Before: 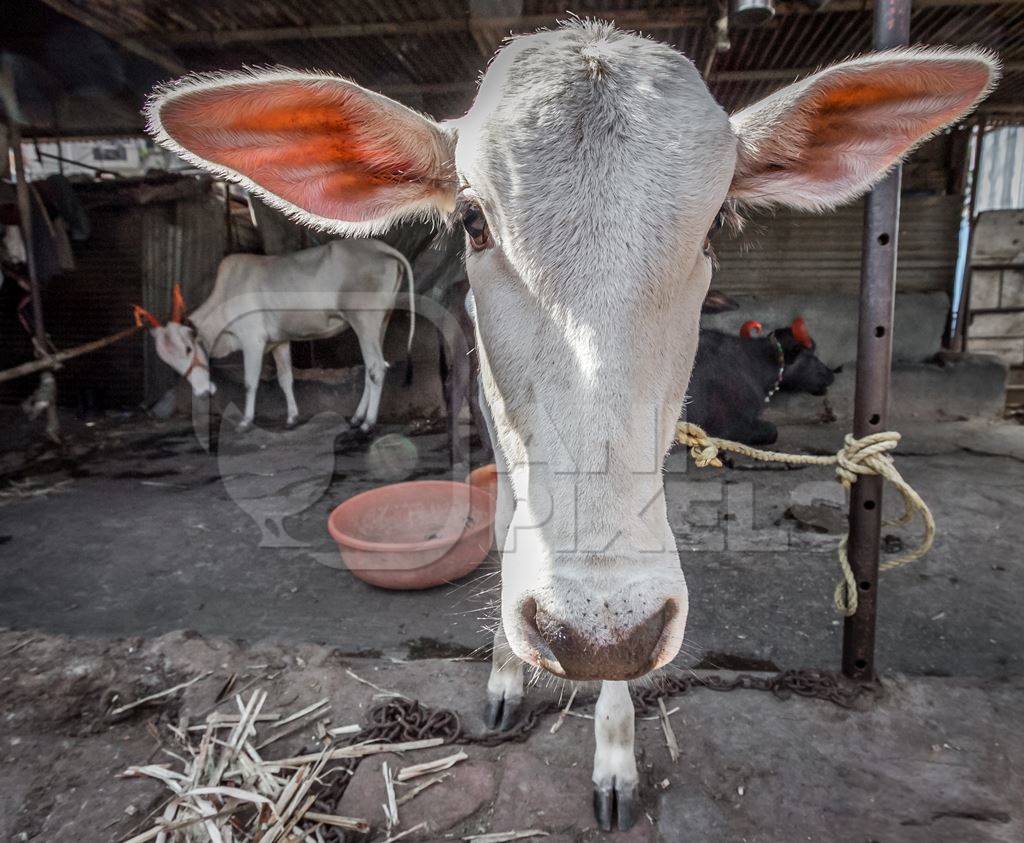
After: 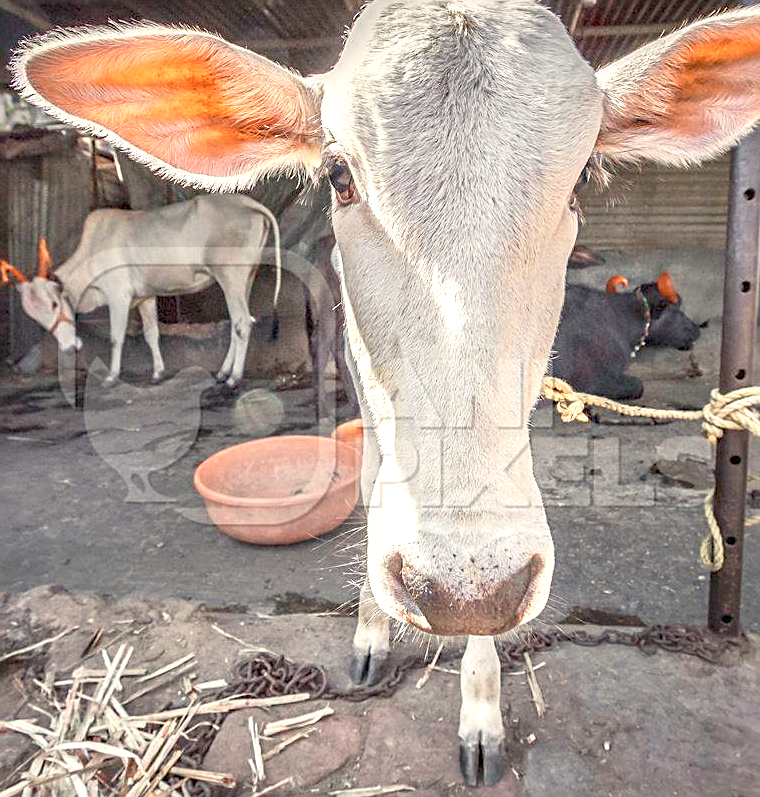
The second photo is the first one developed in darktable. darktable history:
crop and rotate: left 13.142%, top 5.371%, right 12.556%
sharpen: amount 0.493
color zones: curves: ch0 [(0.018, 0.548) (0.197, 0.654) (0.425, 0.447) (0.605, 0.658) (0.732, 0.579)]; ch1 [(0.105, 0.531) (0.224, 0.531) (0.386, 0.39) (0.618, 0.456) (0.732, 0.456) (0.956, 0.421)]; ch2 [(0.039, 0.583) (0.215, 0.465) (0.399, 0.544) (0.465, 0.548) (0.614, 0.447) (0.724, 0.43) (0.882, 0.623) (0.956, 0.632)]
color balance rgb: highlights gain › chroma 2.998%, highlights gain › hue 75.65°, perceptual saturation grading › global saturation 0.856%, perceptual brilliance grading › global brilliance 11.038%, contrast -29.795%
exposure: exposure 0.923 EV, compensate exposure bias true, compensate highlight preservation false
